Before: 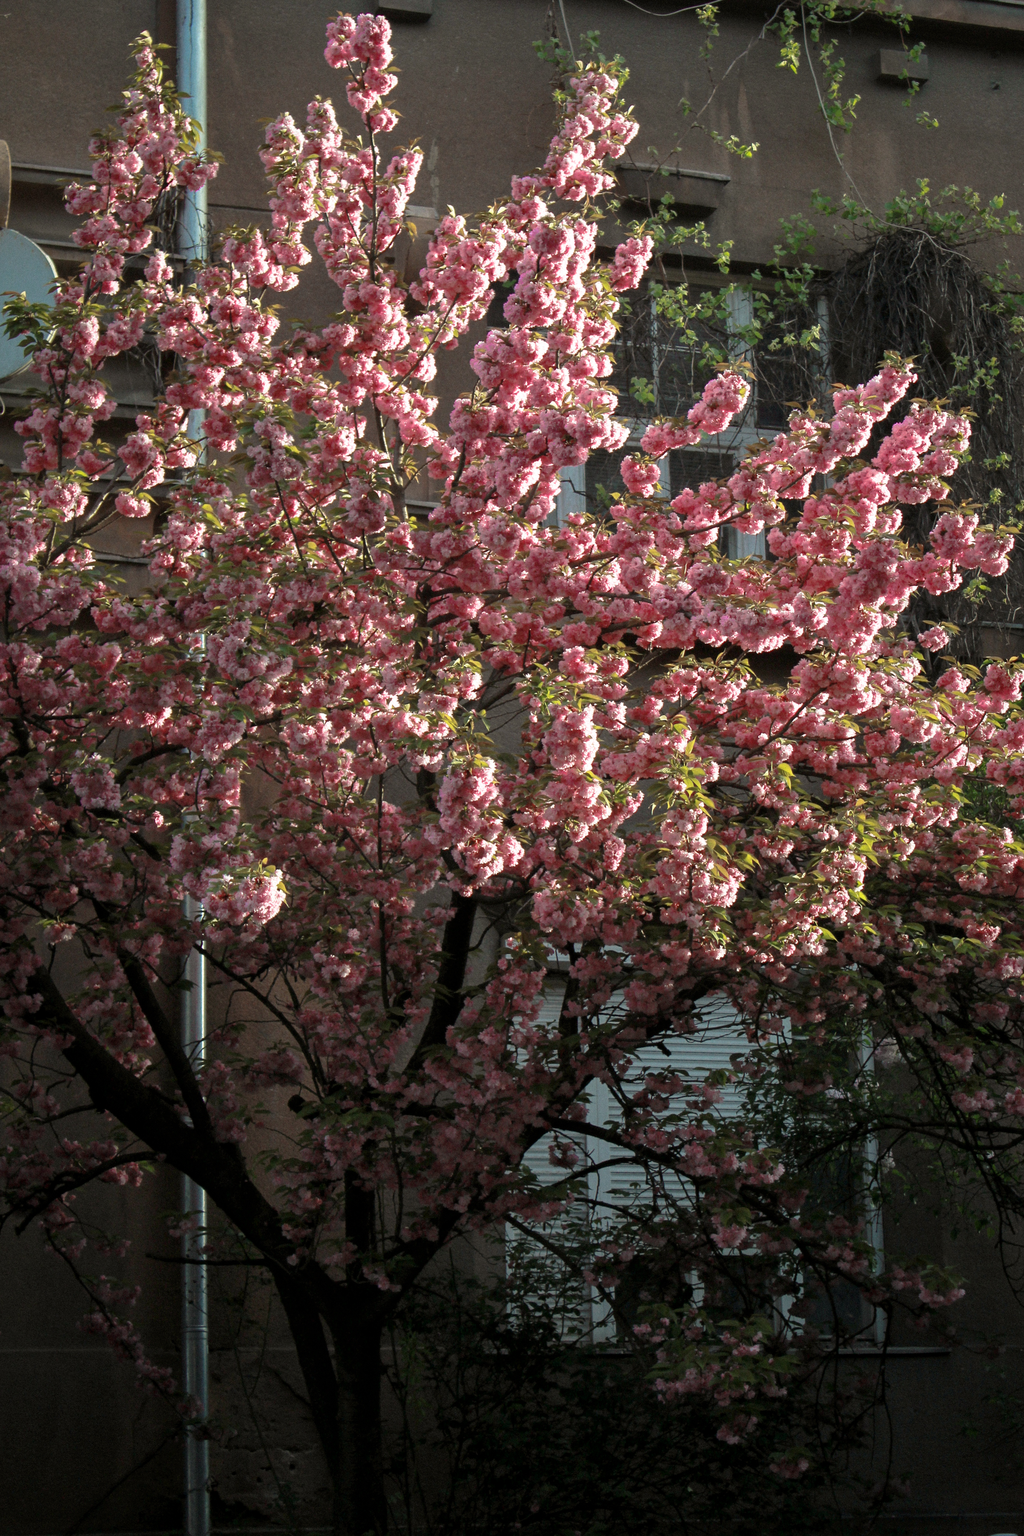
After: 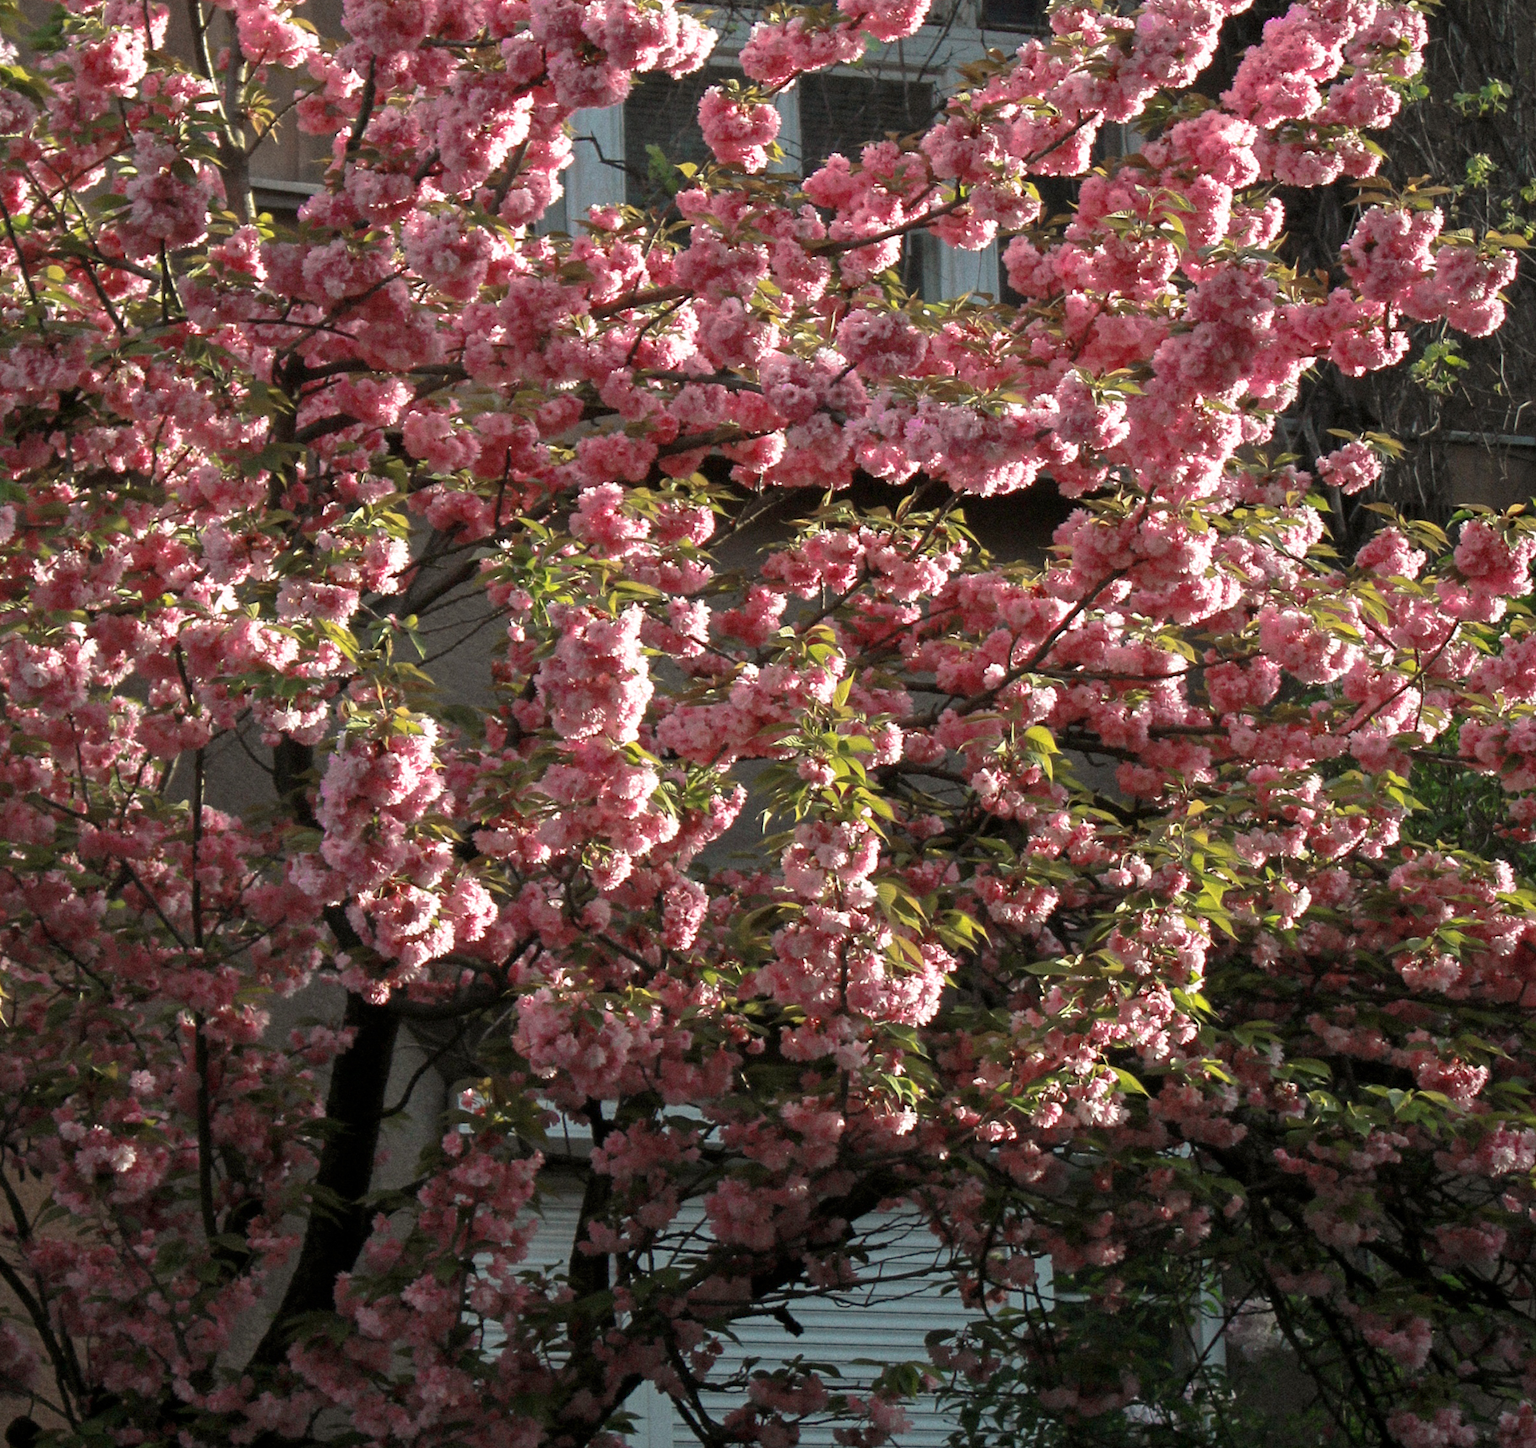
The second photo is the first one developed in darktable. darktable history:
crop and rotate: left 27.922%, top 26.999%, bottom 27.686%
